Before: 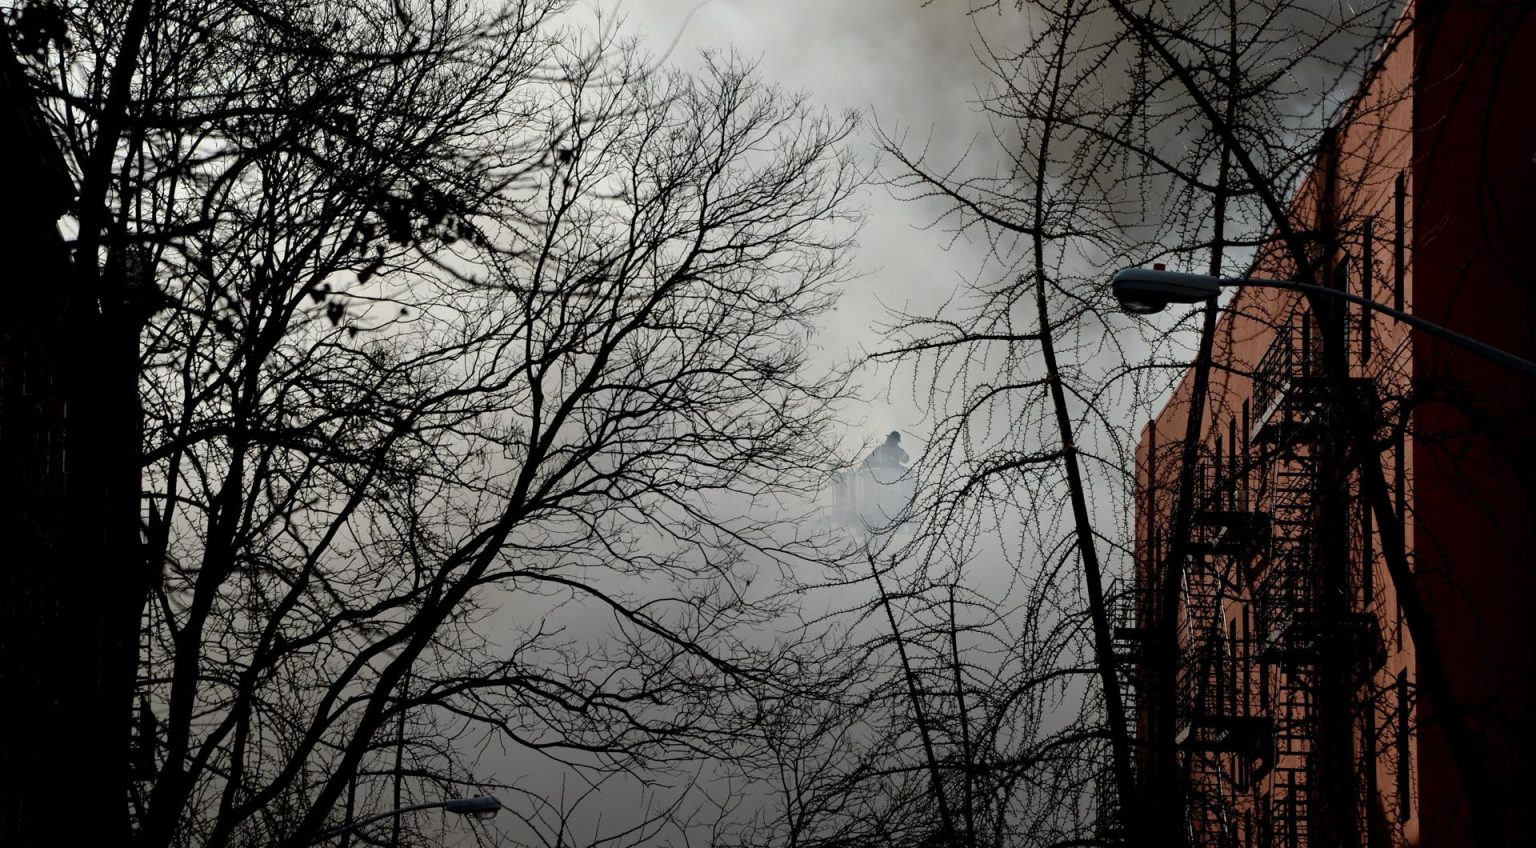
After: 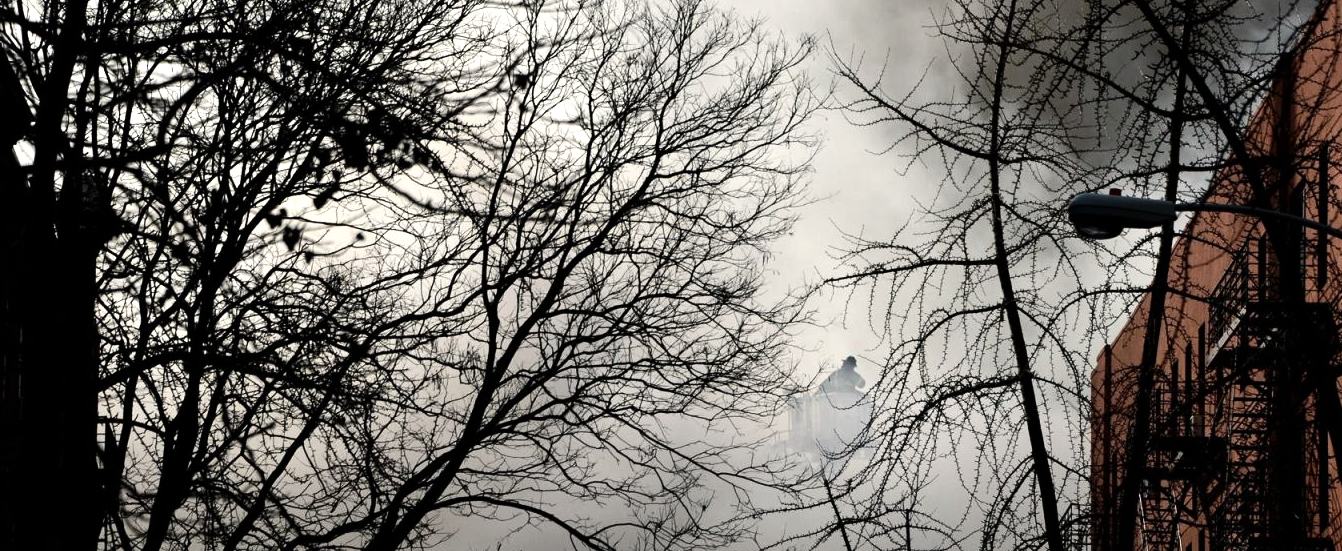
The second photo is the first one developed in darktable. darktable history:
crop: left 2.922%, top 8.92%, right 9.674%, bottom 26.089%
contrast brightness saturation: contrast 0.052
color balance rgb: highlights gain › chroma 1.01%, highlights gain › hue 60.04°, perceptual saturation grading › global saturation 0.755%
tone equalizer: -8 EV -0.719 EV, -7 EV -0.705 EV, -6 EV -0.592 EV, -5 EV -0.422 EV, -3 EV 0.374 EV, -2 EV 0.6 EV, -1 EV 0.681 EV, +0 EV 0.762 EV, edges refinement/feathering 500, mask exposure compensation -1.57 EV, preserve details no
